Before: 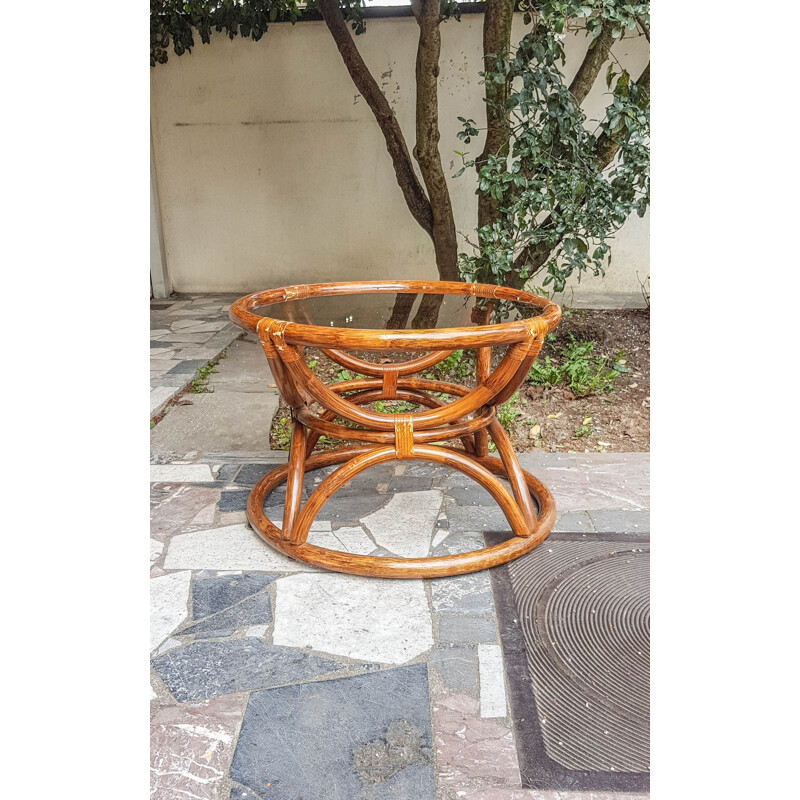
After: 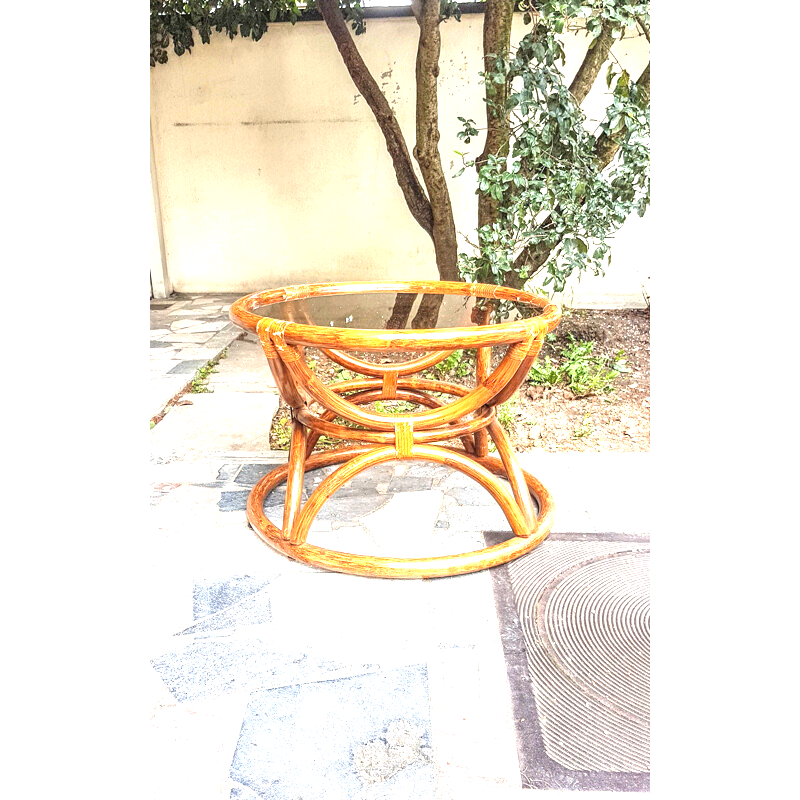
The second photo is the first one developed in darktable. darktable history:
exposure: black level correction 0.001, exposure 1.64 EV, compensate highlight preservation false
